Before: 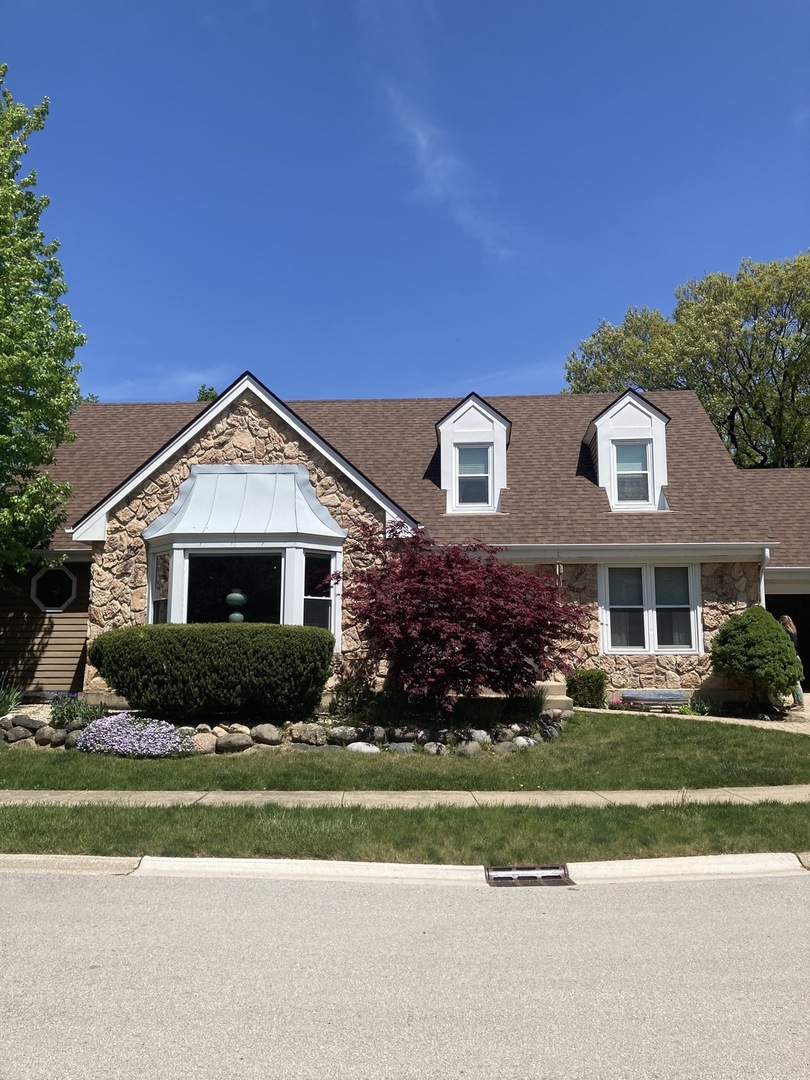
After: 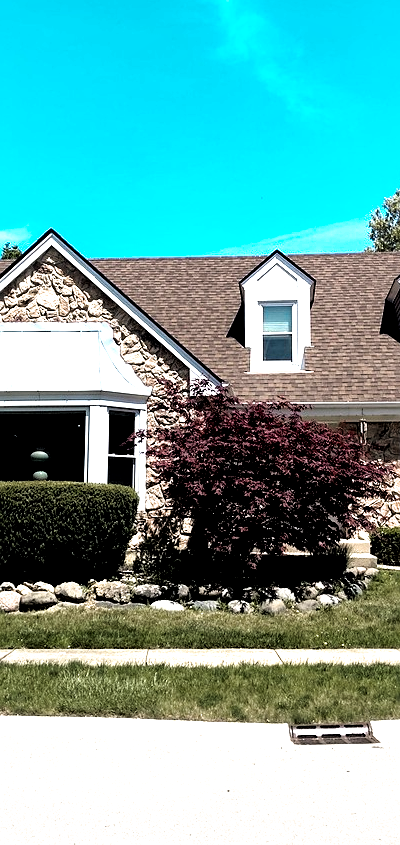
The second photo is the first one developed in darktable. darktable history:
crop and rotate: angle 0.024°, left 24.213%, top 13.165%, right 26.349%, bottom 8.514%
filmic rgb: black relative exposure -3.62 EV, white relative exposure 2.16 EV, threshold 5.98 EV, hardness 3.65, enable highlight reconstruction true
exposure: exposure 0.601 EV, compensate highlight preservation false
local contrast: mode bilateral grid, contrast 24, coarseness 60, detail 151%, midtone range 0.2
color zones: curves: ch0 [(0.254, 0.492) (0.724, 0.62)]; ch1 [(0.25, 0.528) (0.719, 0.796)]; ch2 [(0, 0.472) (0.25, 0.5) (0.73, 0.184)]
sharpen: radius 1.282, amount 0.3, threshold 0.19
tone equalizer: edges refinement/feathering 500, mask exposure compensation -1.25 EV, preserve details no
